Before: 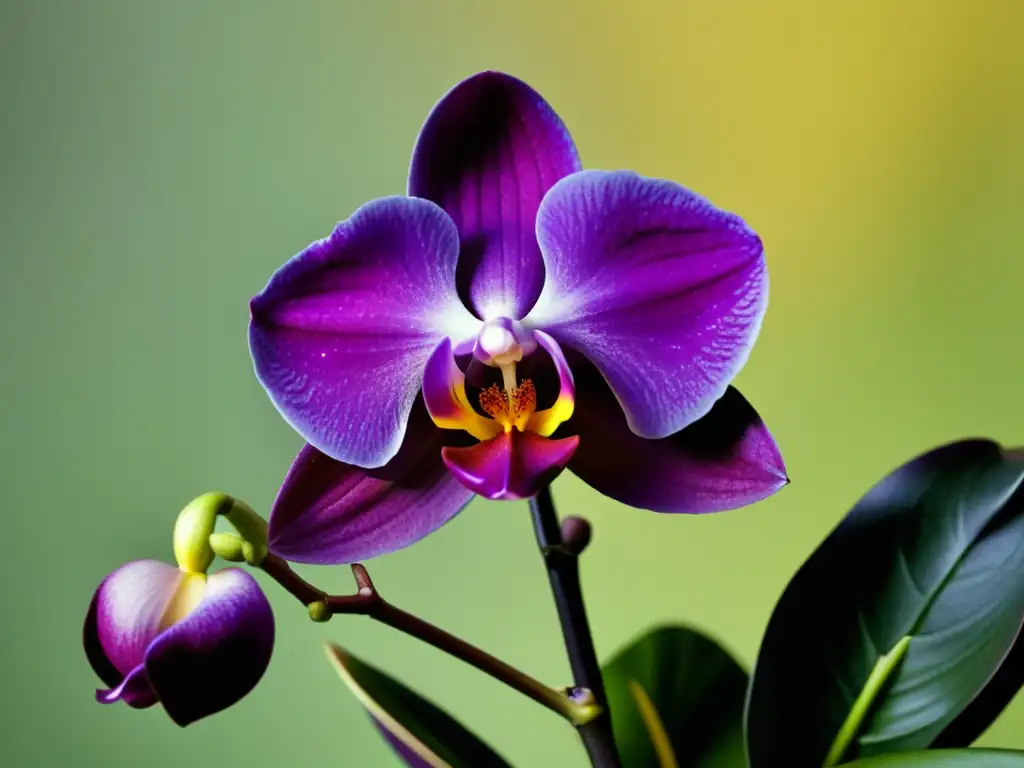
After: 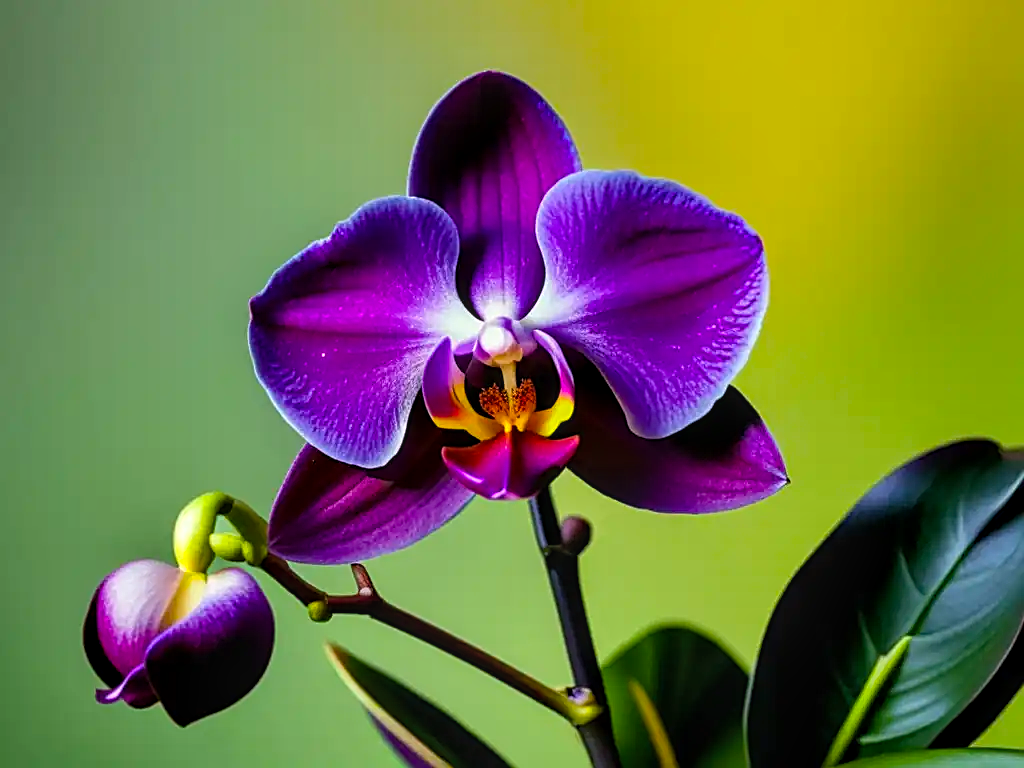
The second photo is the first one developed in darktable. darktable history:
local contrast: on, module defaults
sharpen: on, module defaults
tone equalizer: on, module defaults
color balance rgb: perceptual saturation grading › global saturation 25.587%, global vibrance 20%
